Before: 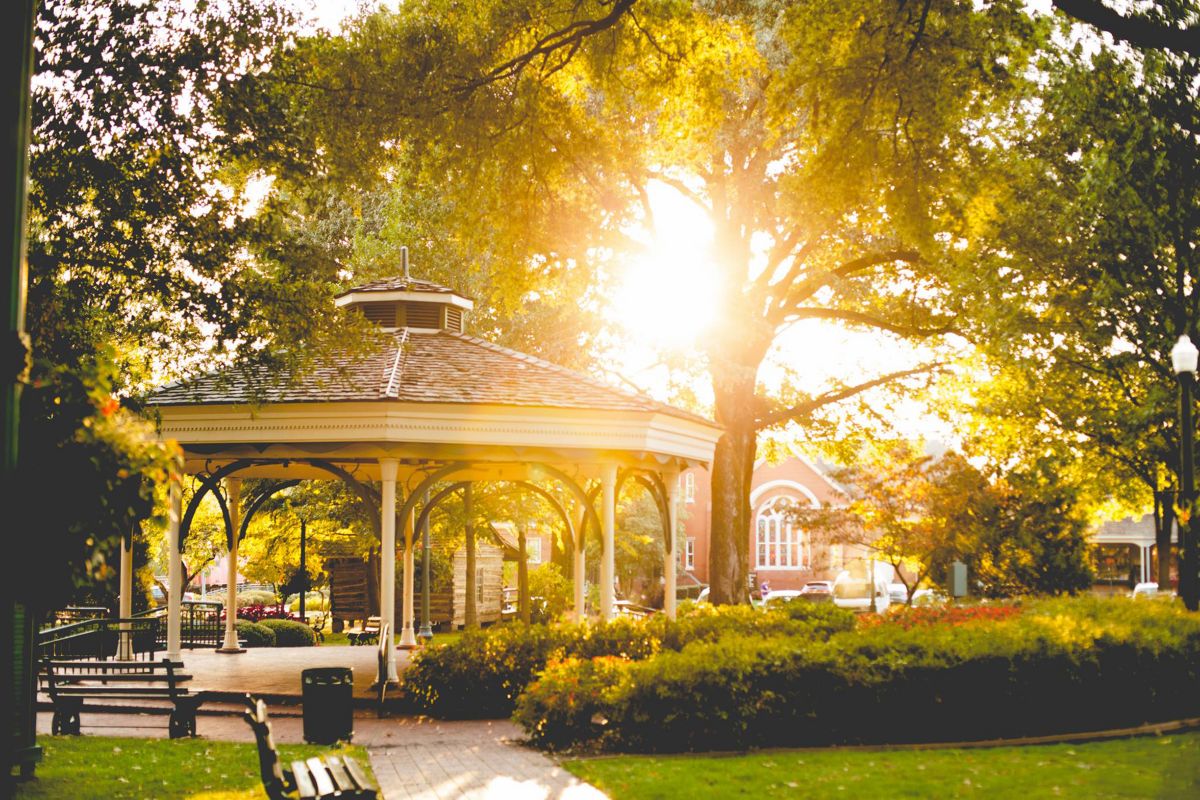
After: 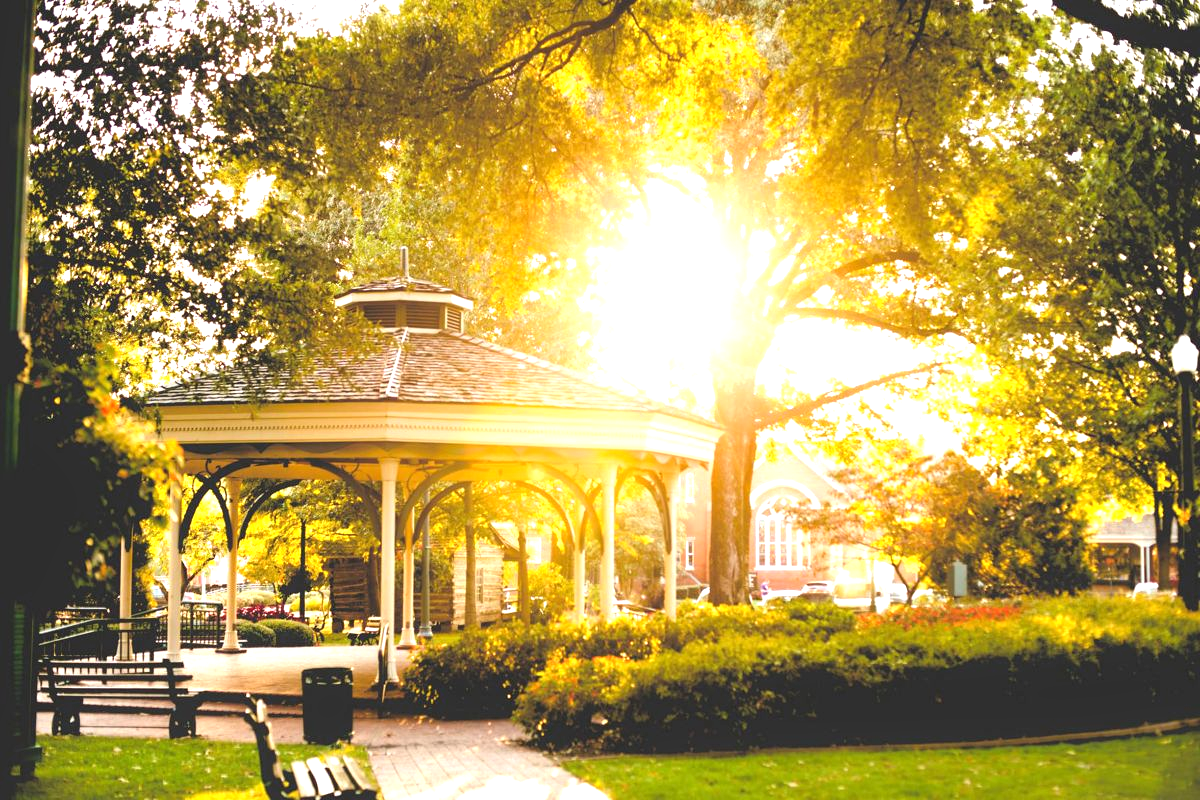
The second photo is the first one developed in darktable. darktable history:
tone equalizer: -8 EV -0.734 EV, -7 EV -0.687 EV, -6 EV -0.563 EV, -5 EV -0.374 EV, -3 EV 0.381 EV, -2 EV 0.6 EV, -1 EV 0.693 EV, +0 EV 0.725 EV
